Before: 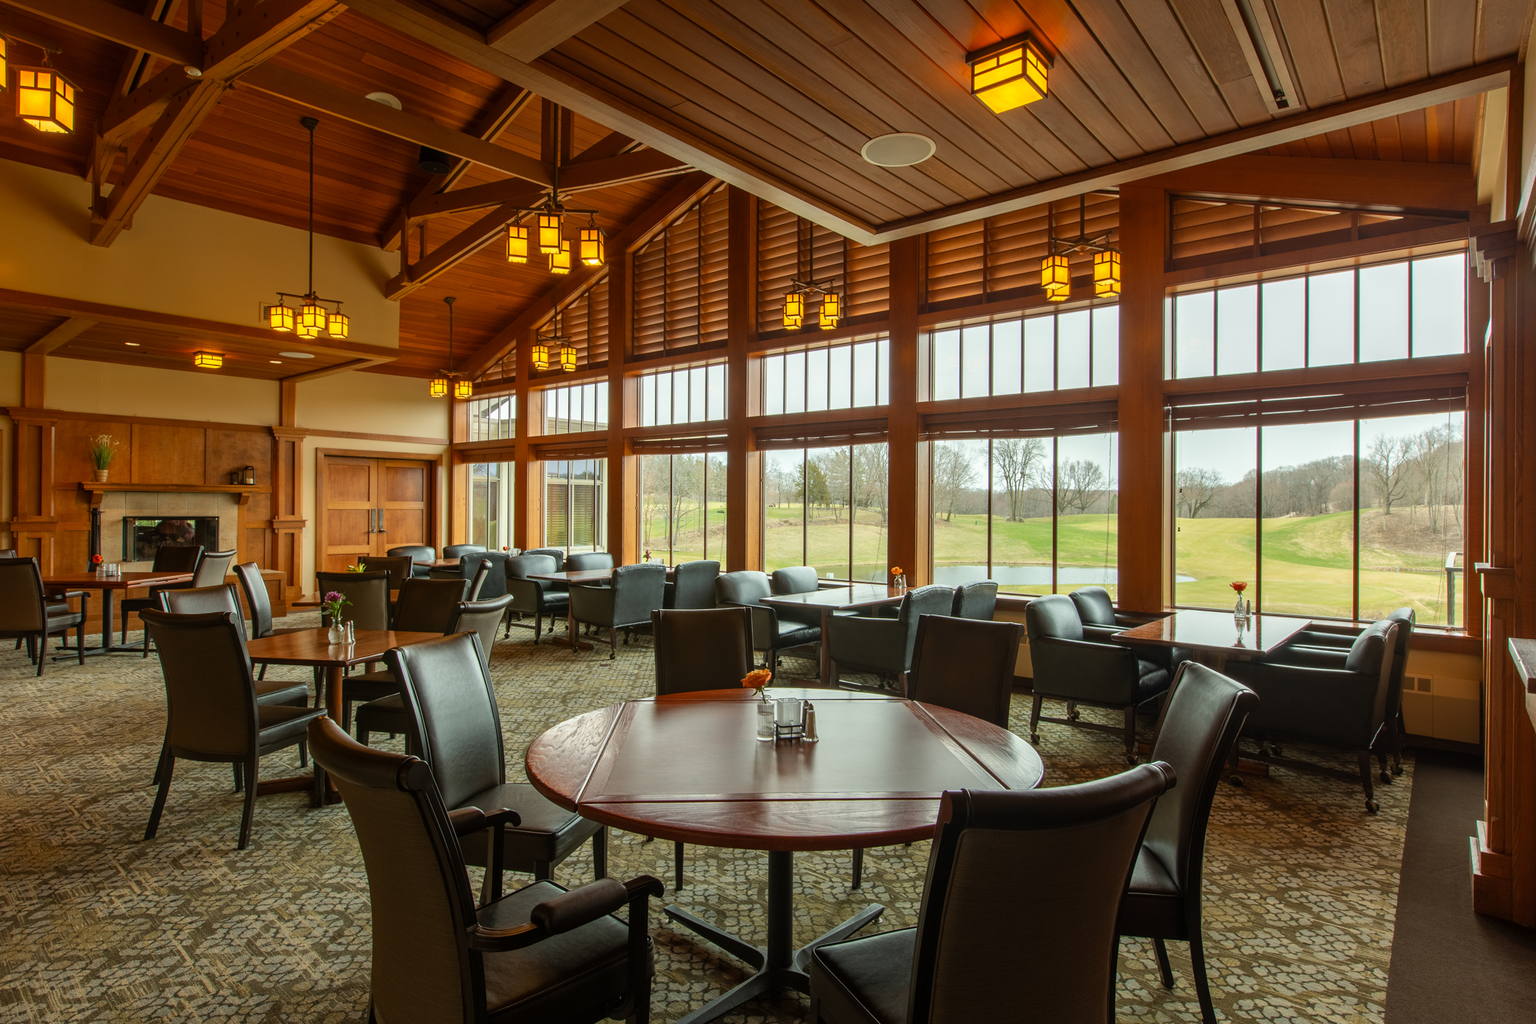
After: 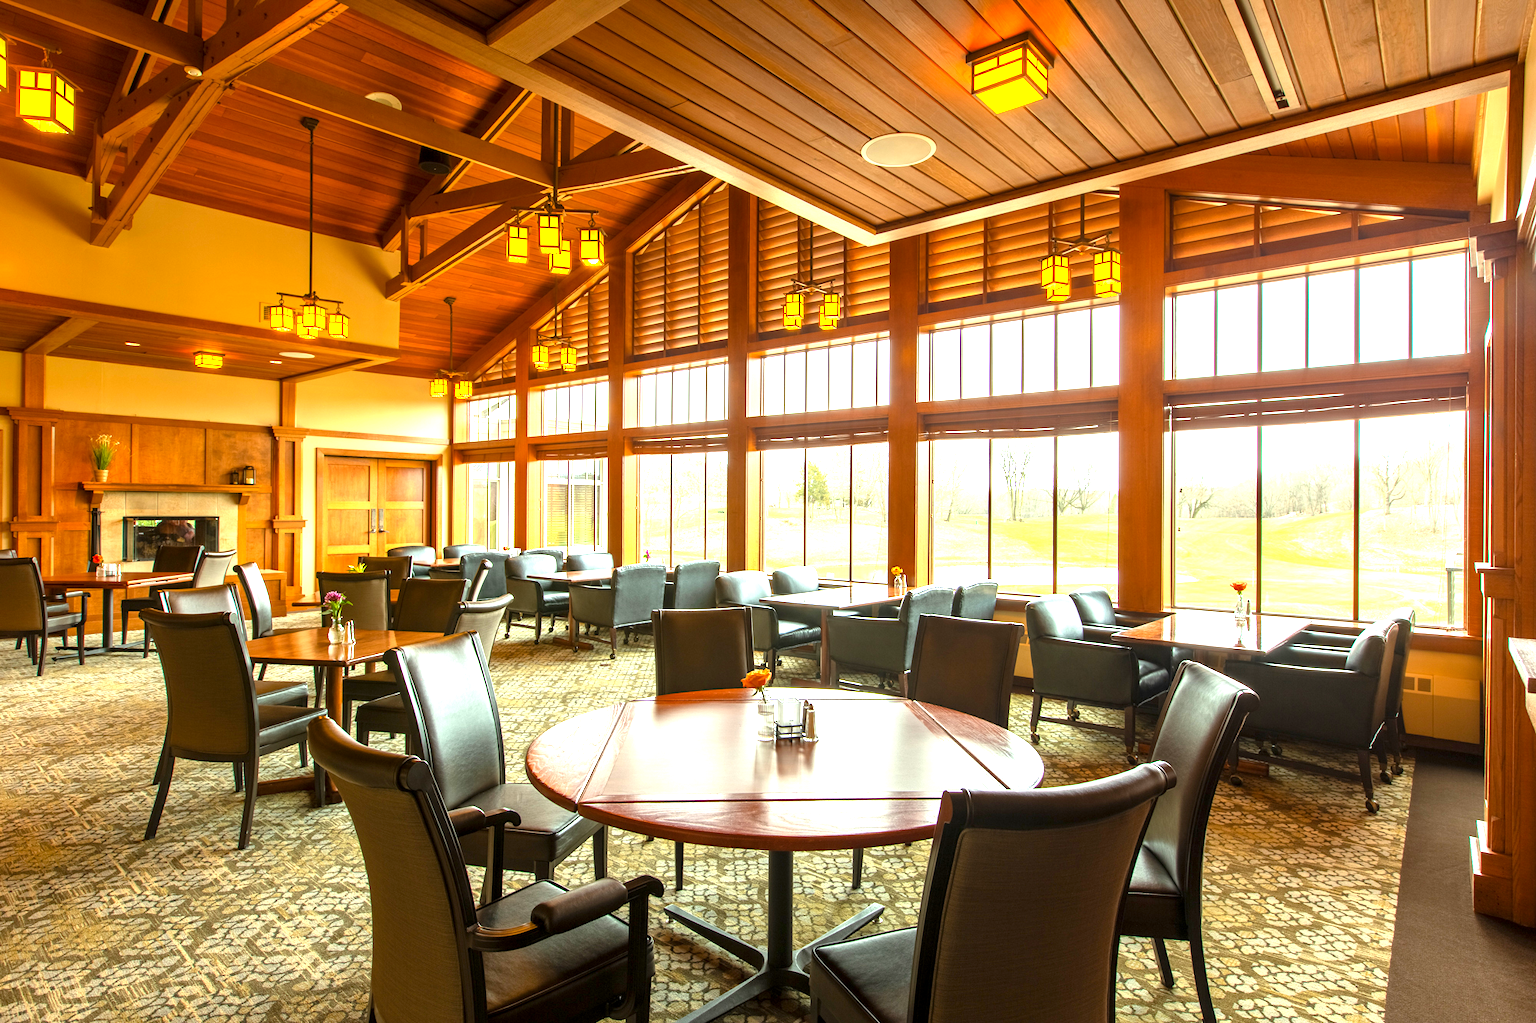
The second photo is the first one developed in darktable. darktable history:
color balance rgb: perceptual saturation grading › global saturation 10%, global vibrance 10%
exposure: black level correction 0.001, exposure 1.822 EV, compensate exposure bias true, compensate highlight preservation false
